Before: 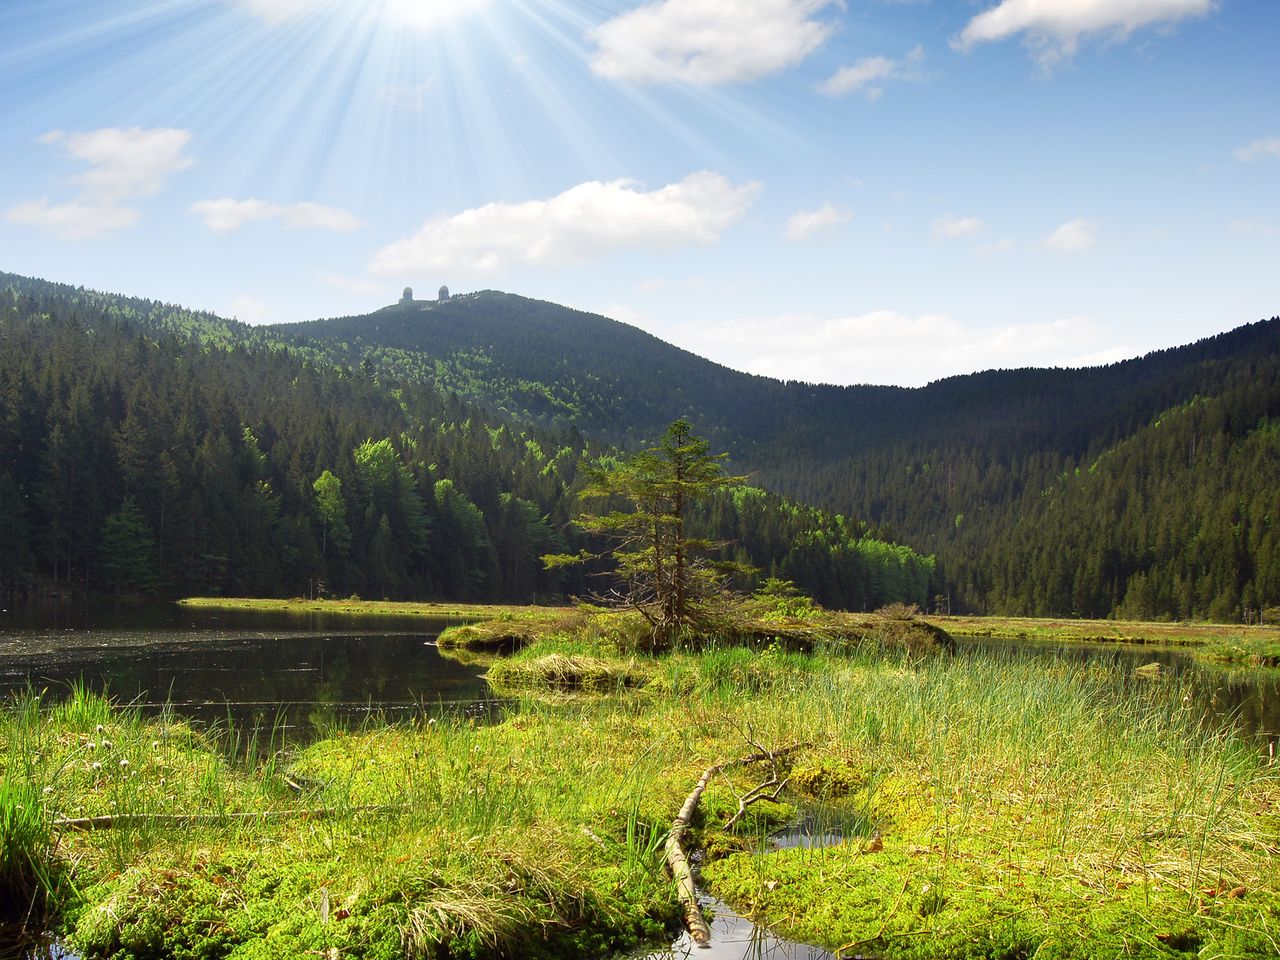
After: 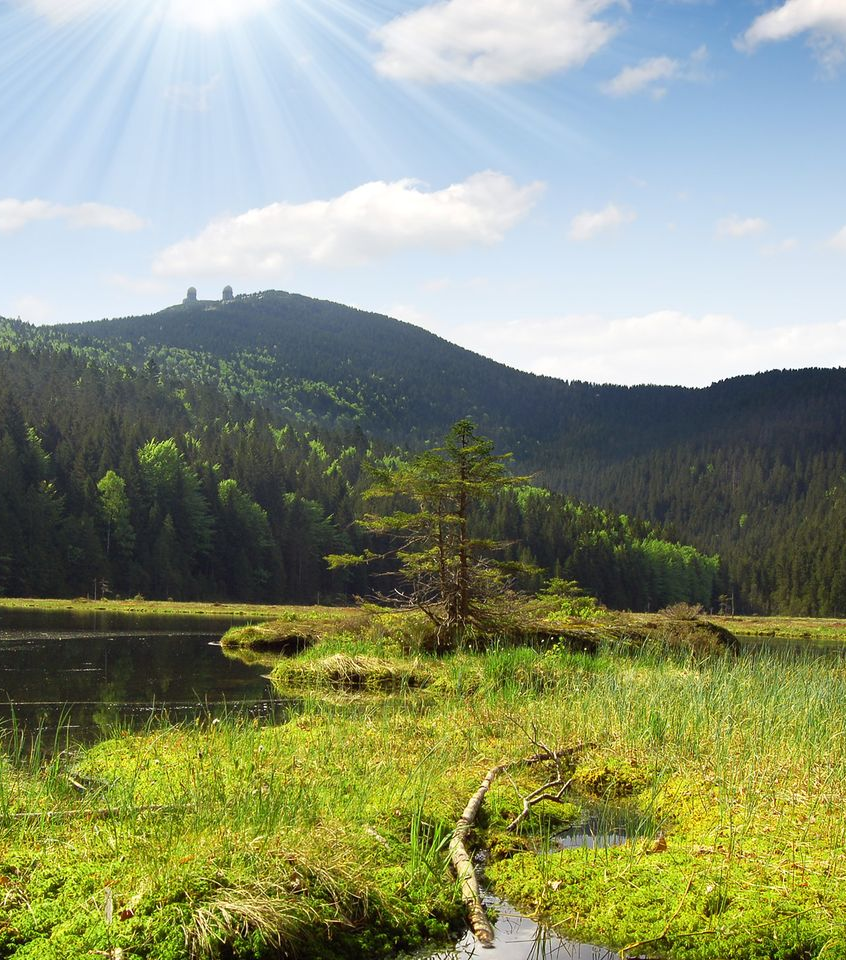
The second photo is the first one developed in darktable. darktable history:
crop: left 16.934%, right 16.965%
